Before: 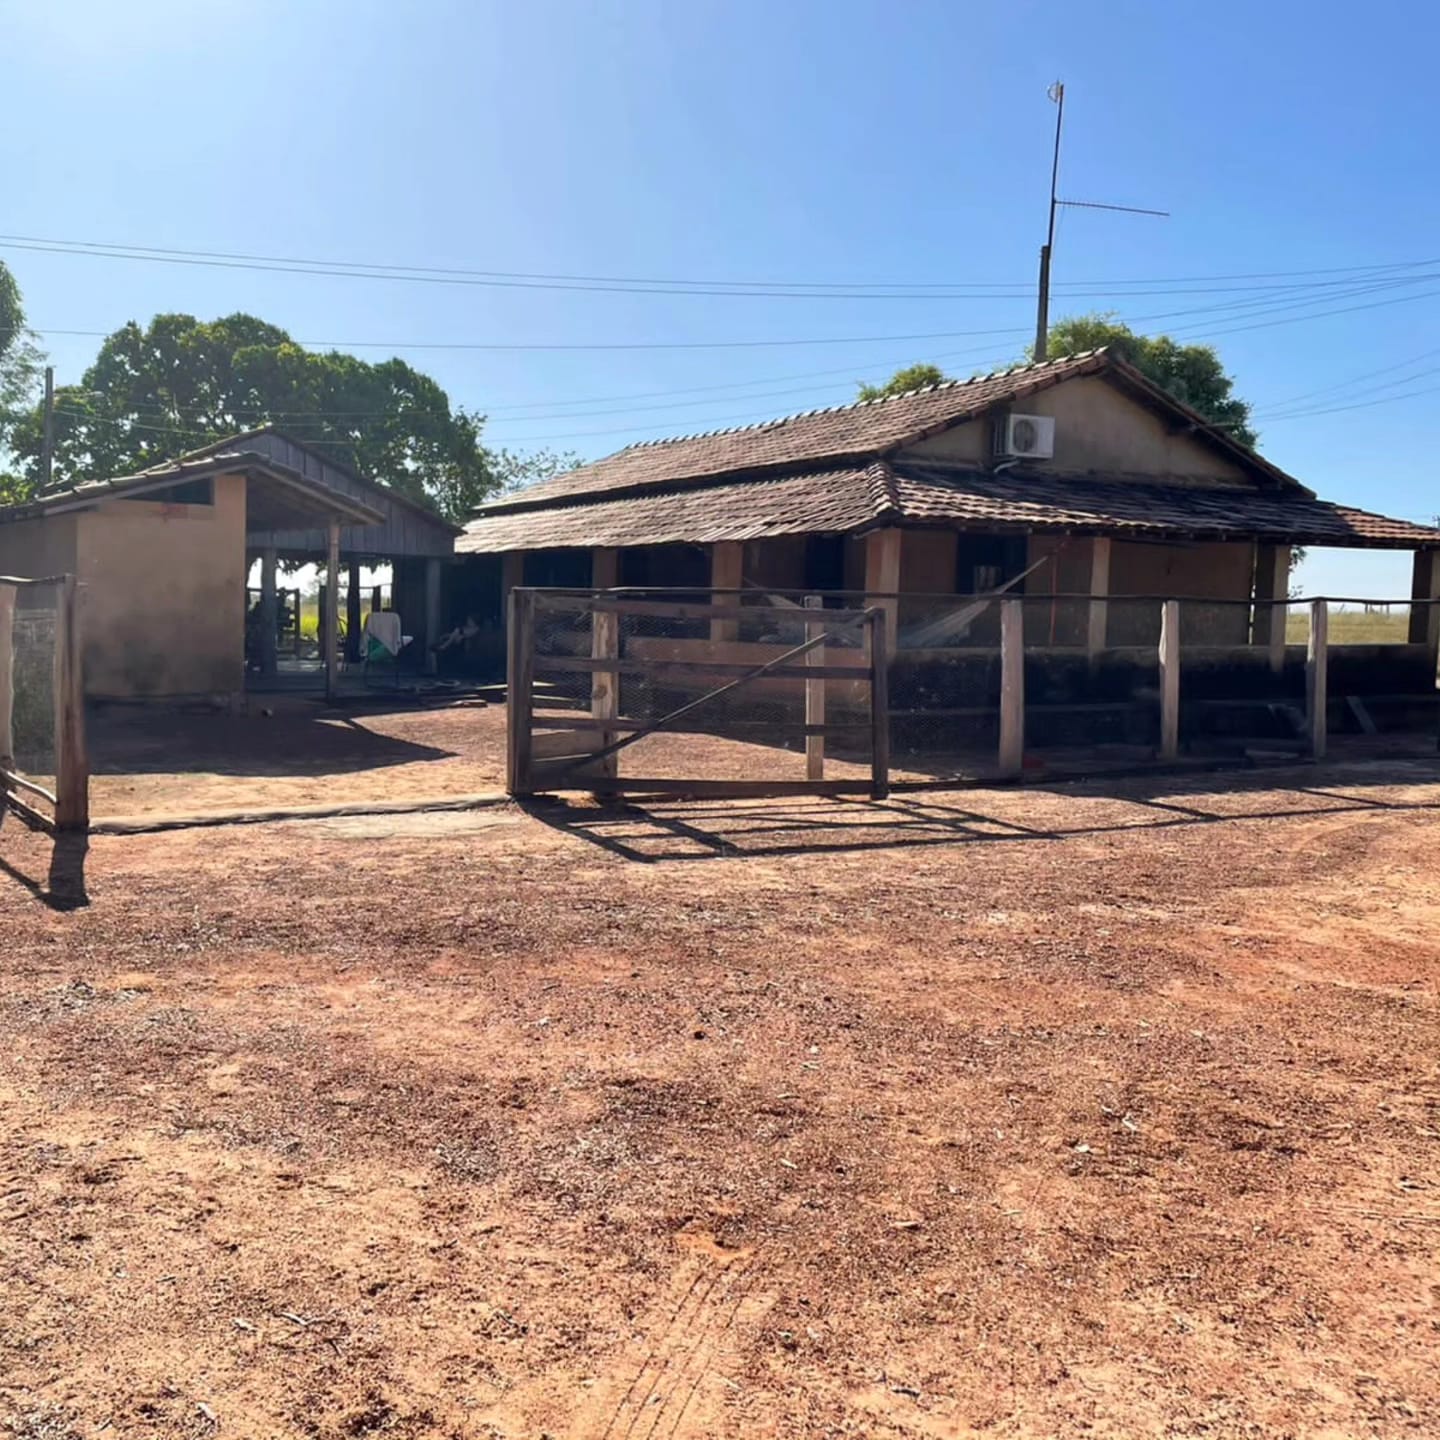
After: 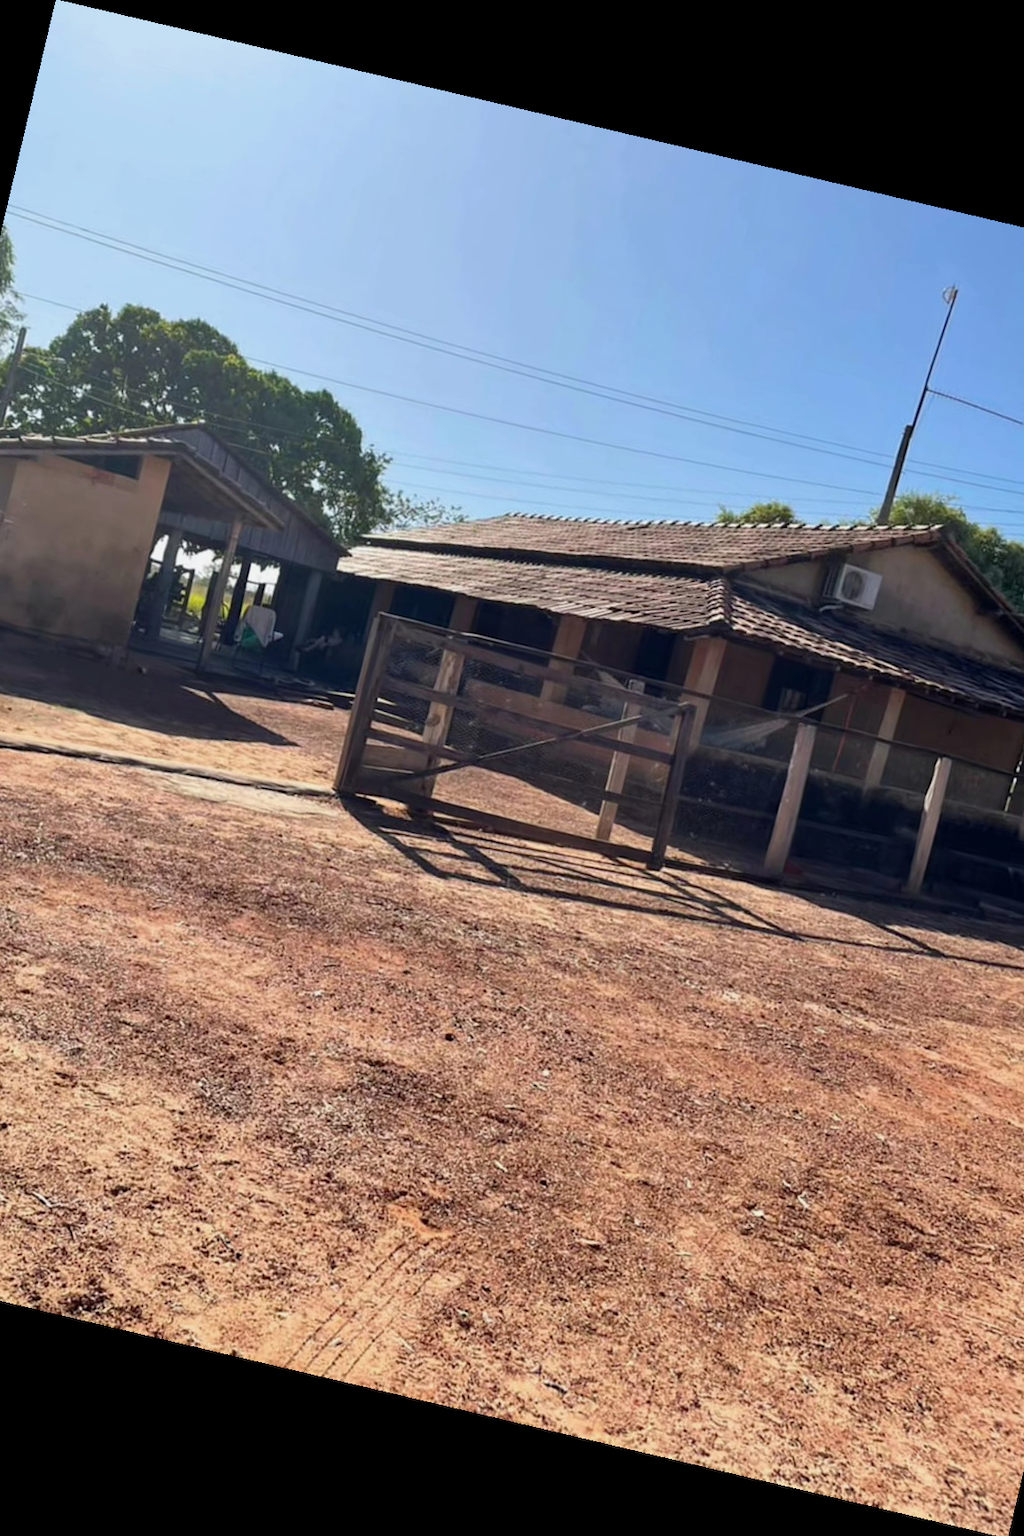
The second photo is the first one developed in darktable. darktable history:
crop and rotate: left 15.446%, right 17.836%
rotate and perspective: rotation 13.27°, automatic cropping off
exposure: exposure -0.153 EV, compensate highlight preservation false
